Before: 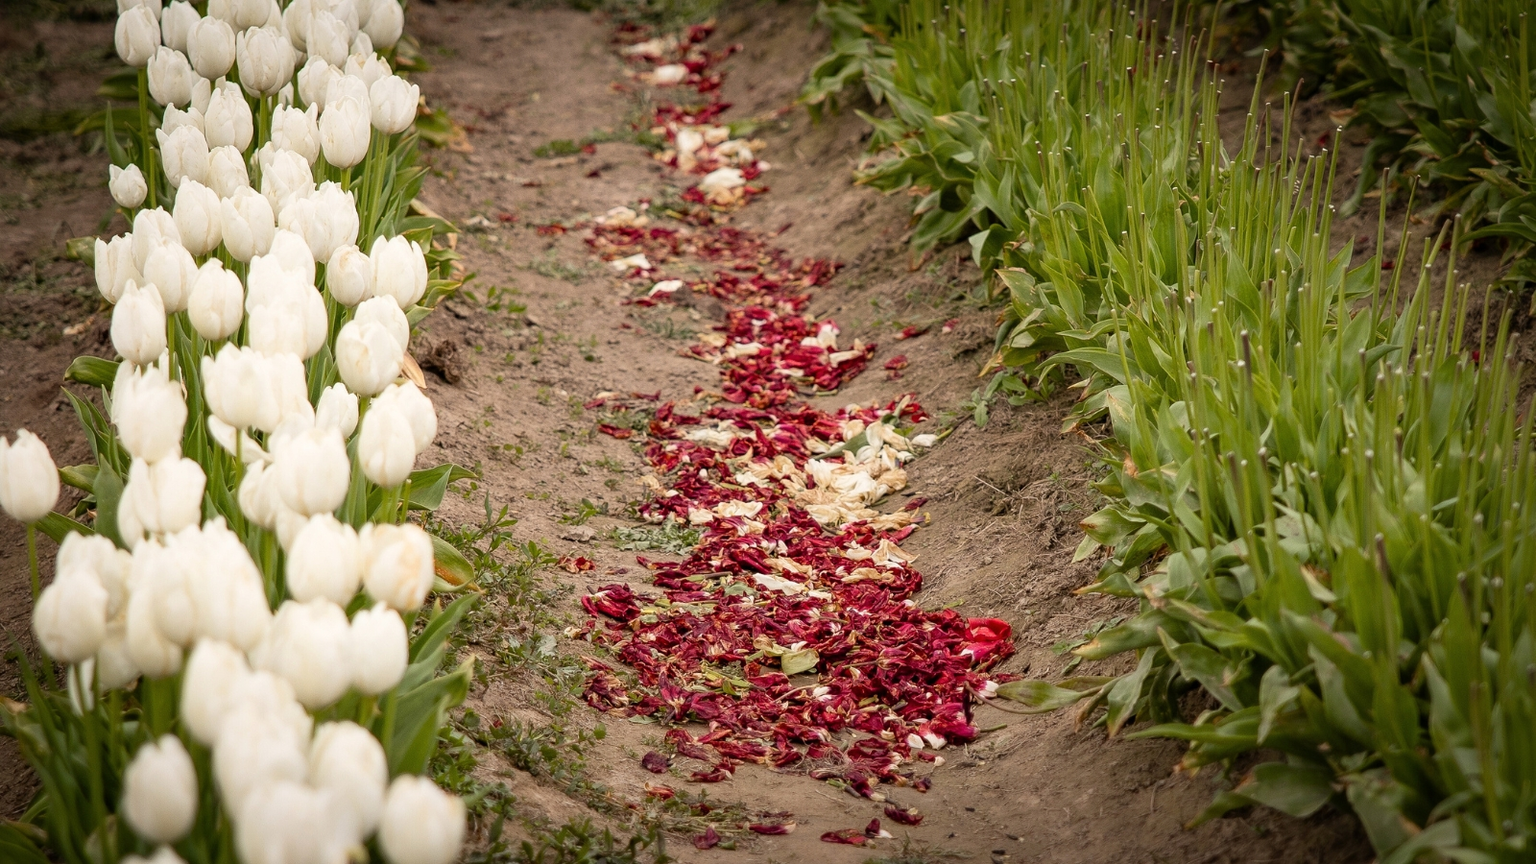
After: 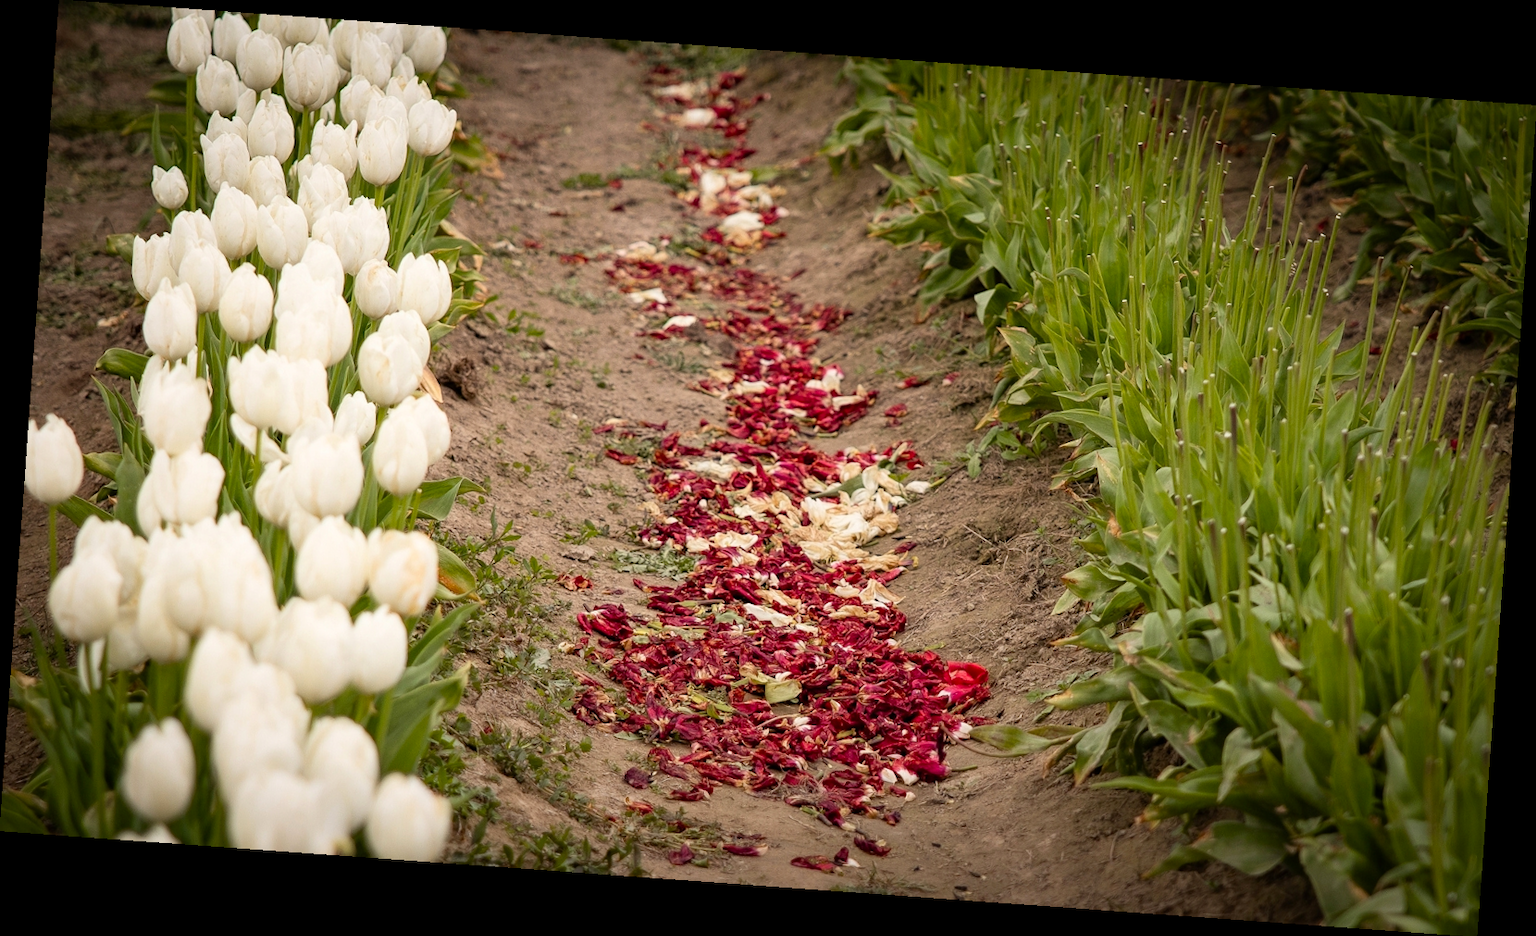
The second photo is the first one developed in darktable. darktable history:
rotate and perspective: rotation 4.1°, automatic cropping off
contrast brightness saturation: contrast 0.04, saturation 0.07
